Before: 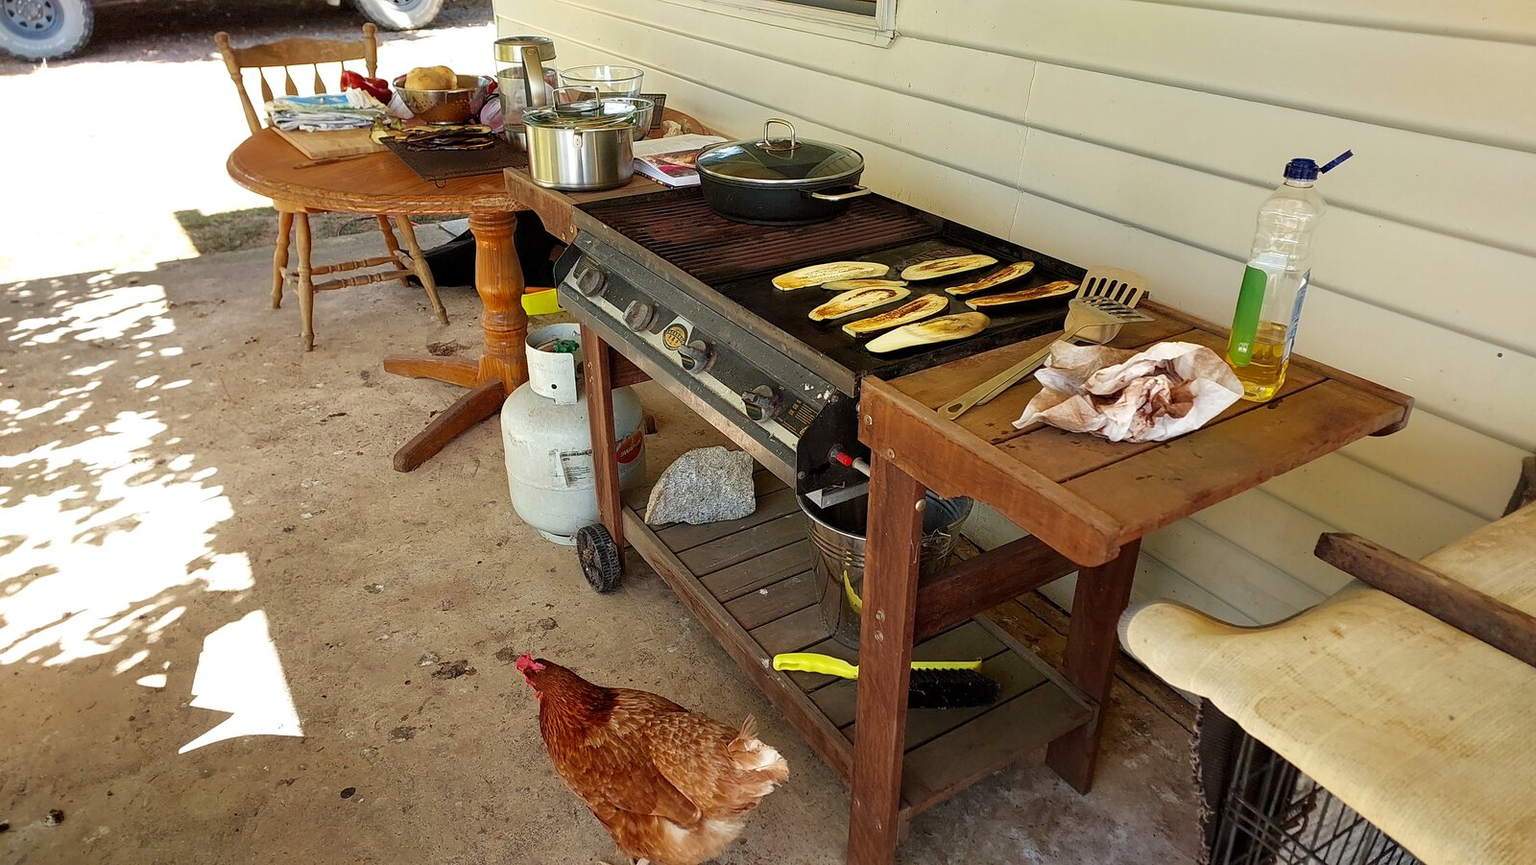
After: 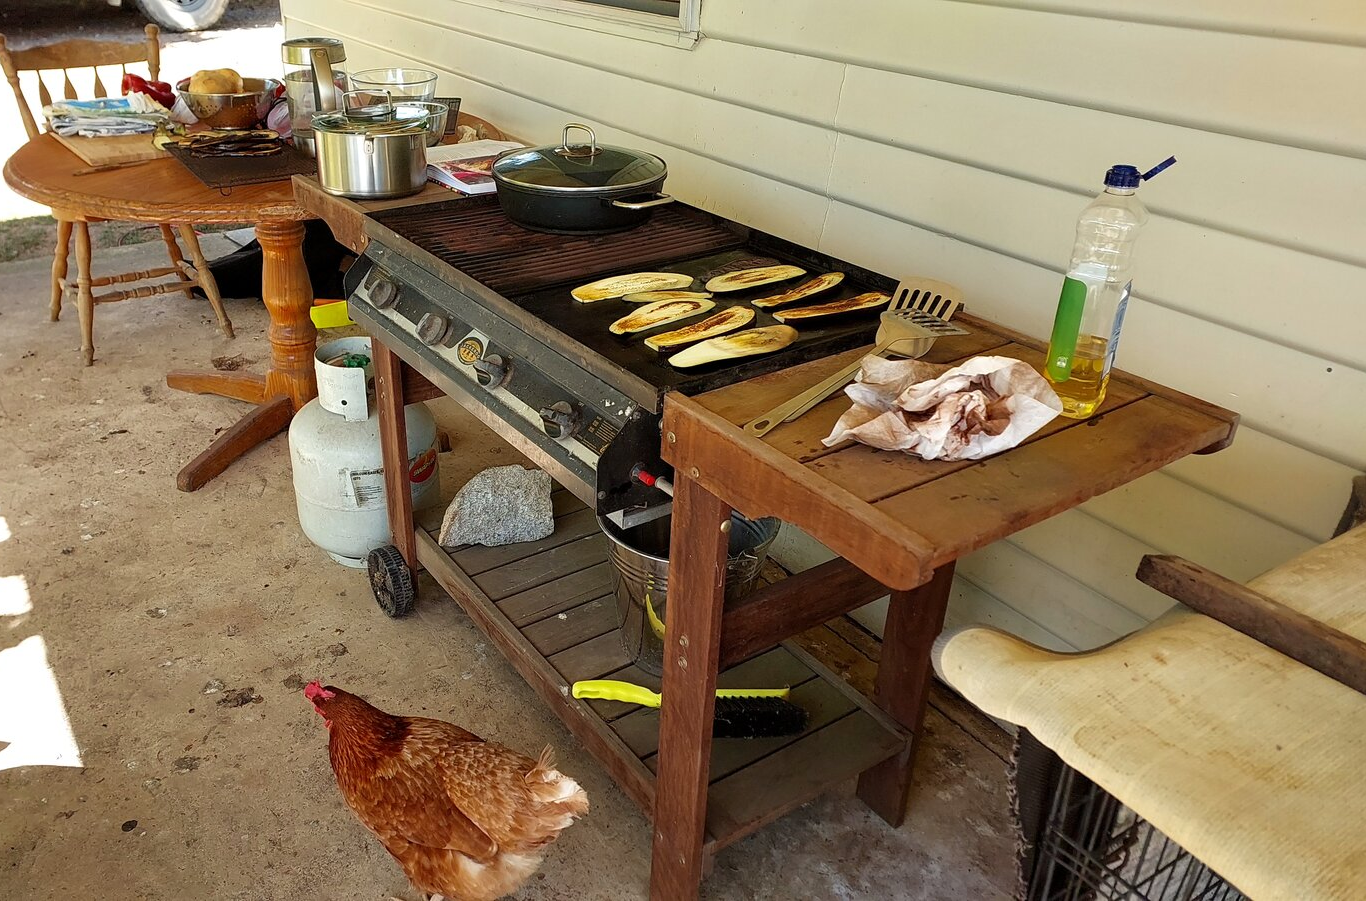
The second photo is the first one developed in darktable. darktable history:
tone equalizer: on, module defaults
crop and rotate: left 14.584%
